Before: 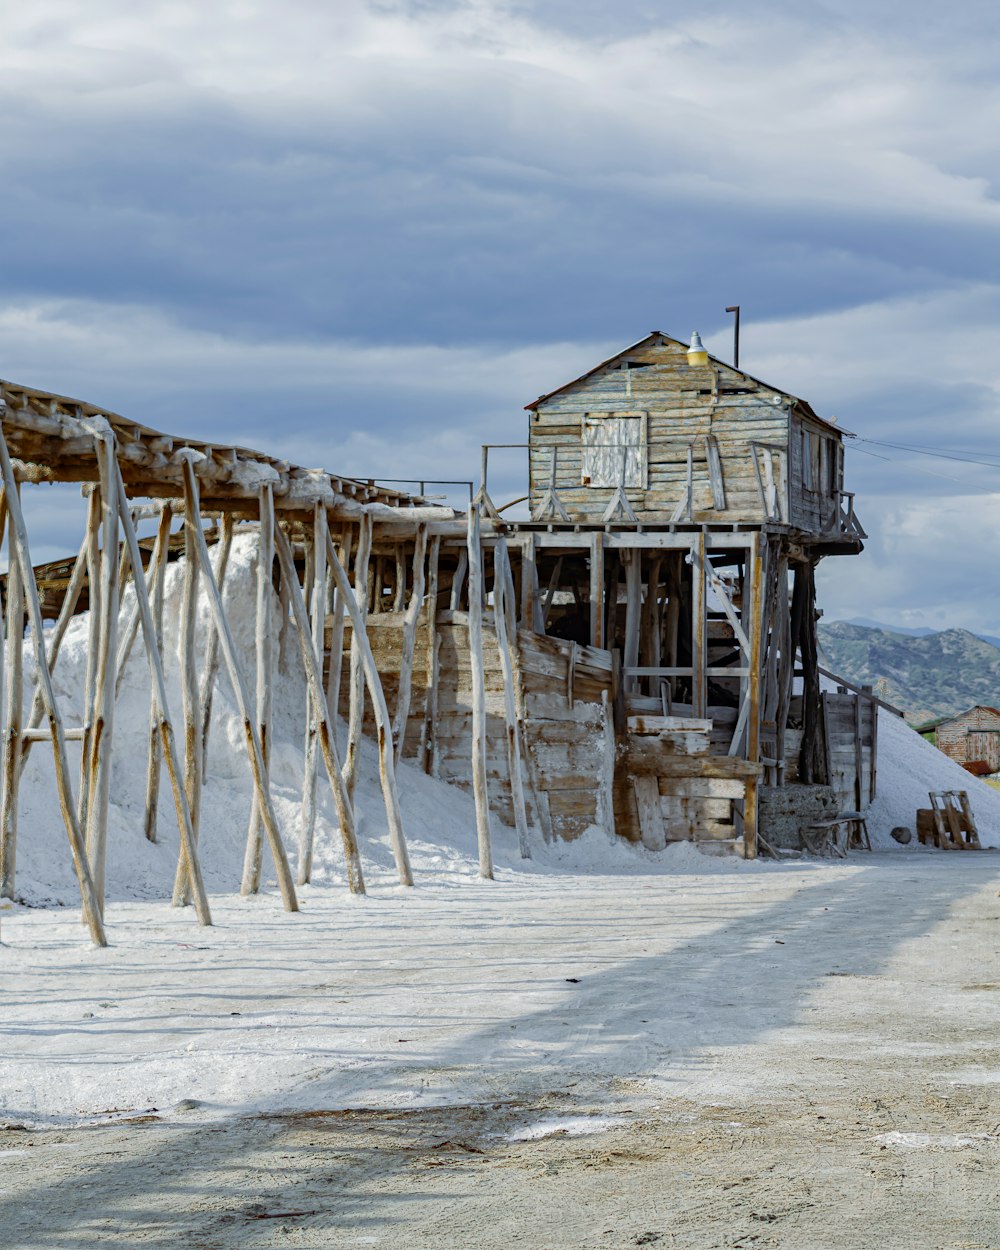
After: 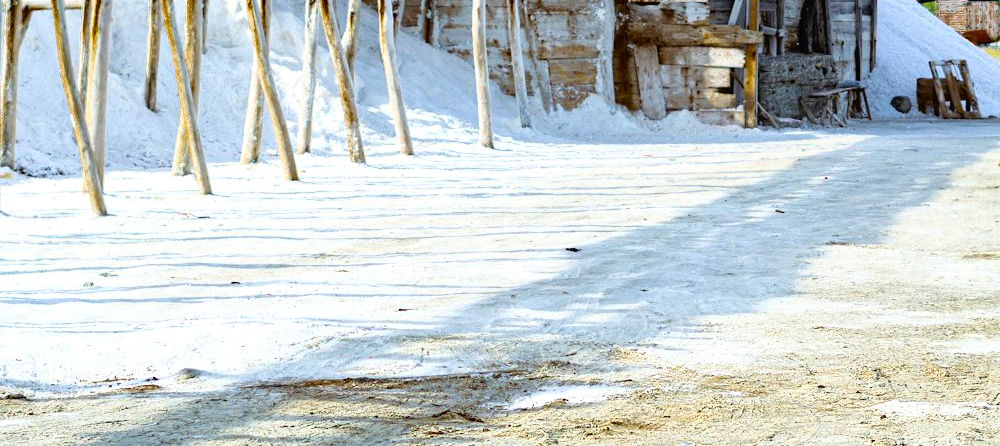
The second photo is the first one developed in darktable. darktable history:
tone curve: curves: ch0 [(0, 0) (0.003, 0.022) (0.011, 0.025) (0.025, 0.025) (0.044, 0.029) (0.069, 0.042) (0.1, 0.068) (0.136, 0.118) (0.177, 0.176) (0.224, 0.233) (0.277, 0.299) (0.335, 0.371) (0.399, 0.448) (0.468, 0.526) (0.543, 0.605) (0.623, 0.684) (0.709, 0.775) (0.801, 0.869) (0.898, 0.957) (1, 1)], color space Lab, independent channels, preserve colors none
color balance rgb: shadows lift › luminance -20.352%, linear chroma grading › shadows 10.454%, linear chroma grading › highlights 9.885%, linear chroma grading › global chroma 14.643%, linear chroma grading › mid-tones 14.76%, perceptual saturation grading › global saturation 0.846%, perceptual brilliance grading › global brilliance 10.467%, perceptual brilliance grading › shadows 14.375%, global vibrance 25.12%, contrast 10.373%
crop and rotate: top 58.57%, bottom 5.75%
